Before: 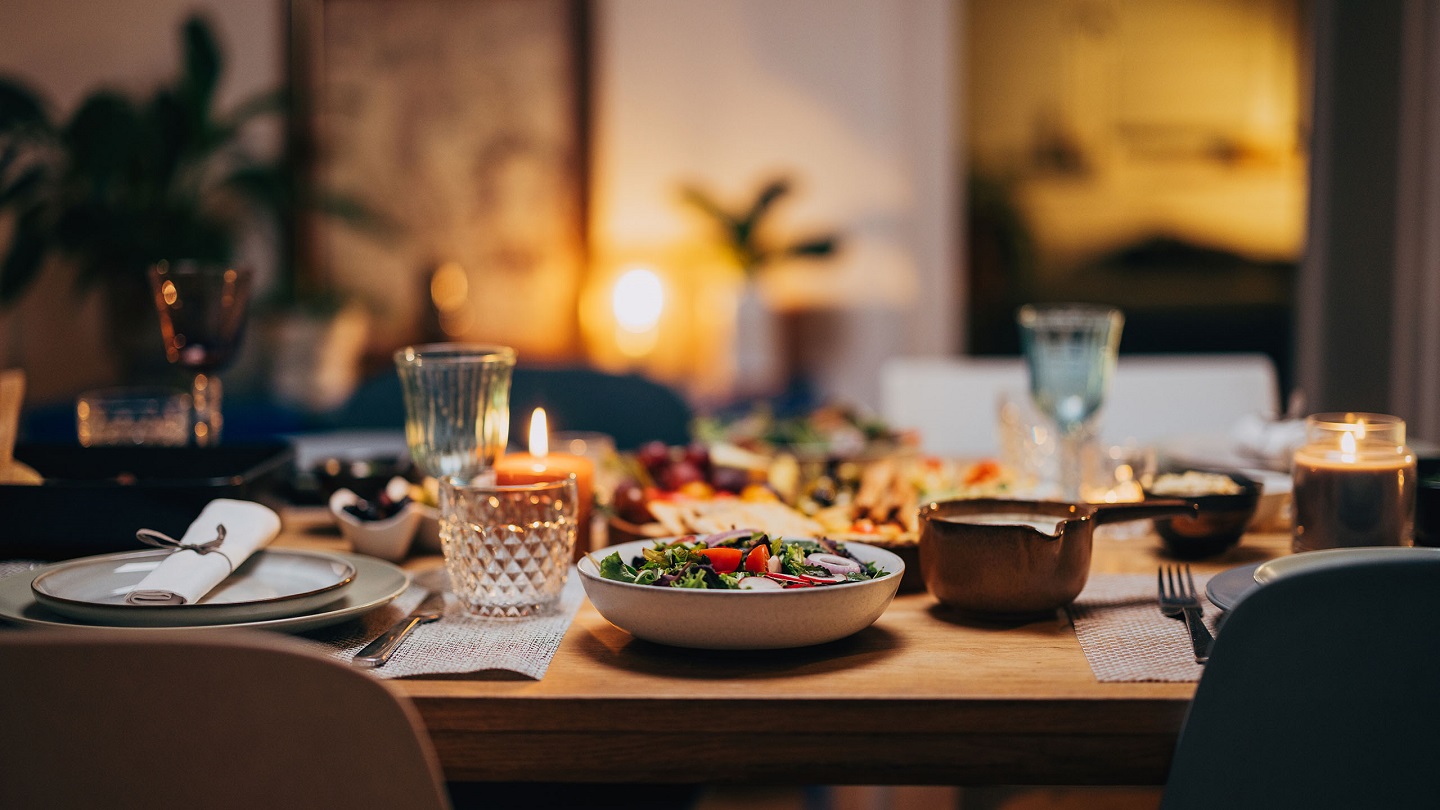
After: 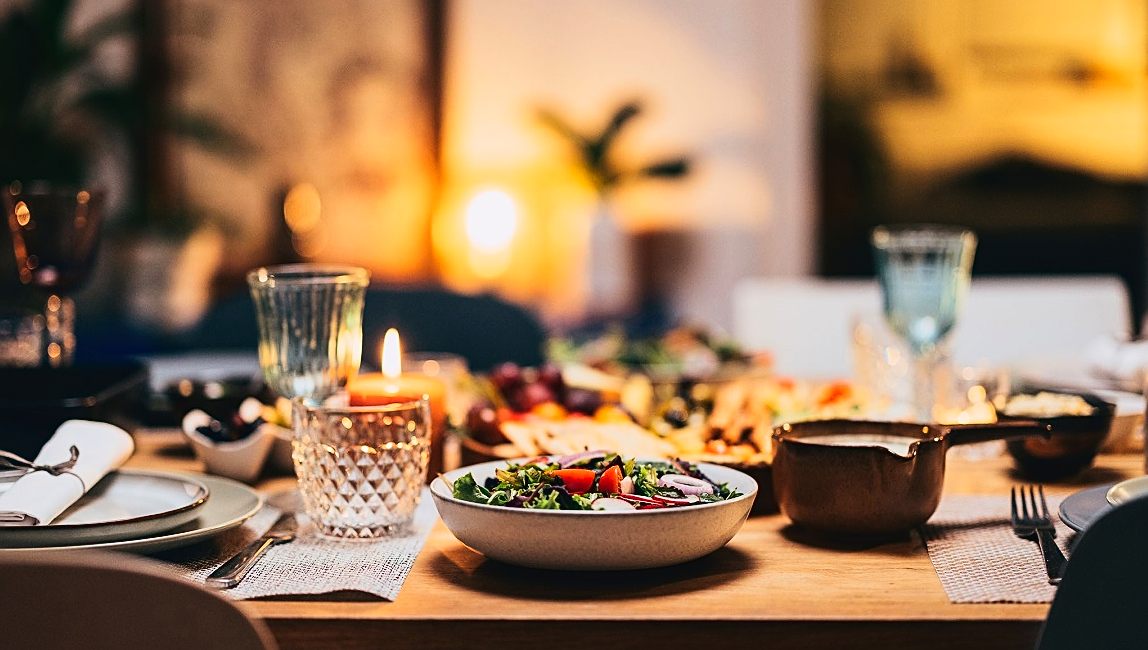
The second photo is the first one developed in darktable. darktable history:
sharpen: on, module defaults
tone curve: curves: ch0 [(0, 0.023) (0.103, 0.087) (0.295, 0.297) (0.445, 0.531) (0.553, 0.665) (0.735, 0.843) (0.994, 1)]; ch1 [(0, 0) (0.427, 0.346) (0.456, 0.426) (0.484, 0.483) (0.509, 0.514) (0.535, 0.56) (0.581, 0.632) (0.646, 0.715) (1, 1)]; ch2 [(0, 0) (0.369, 0.388) (0.449, 0.431) (0.501, 0.495) (0.533, 0.518) (0.572, 0.612) (0.677, 0.752) (1, 1)], color space Lab, linked channels, preserve colors none
crop and rotate: left 10.235%, top 9.865%, right 9.993%, bottom 9.854%
